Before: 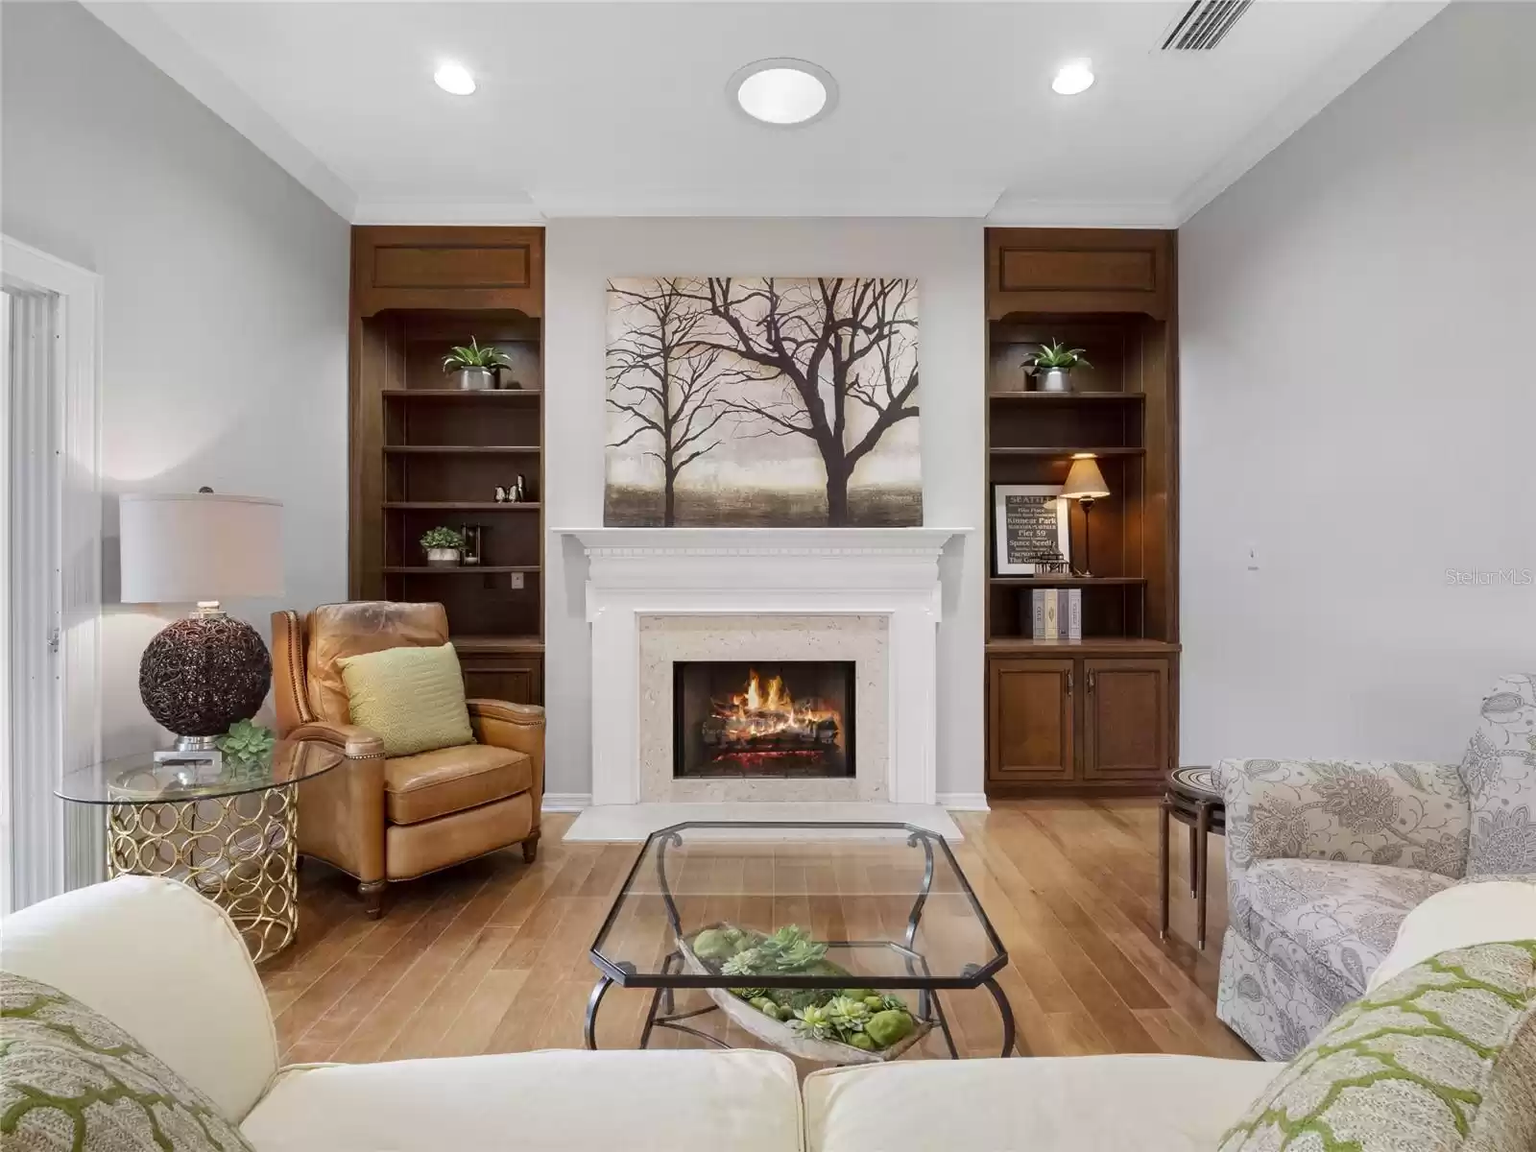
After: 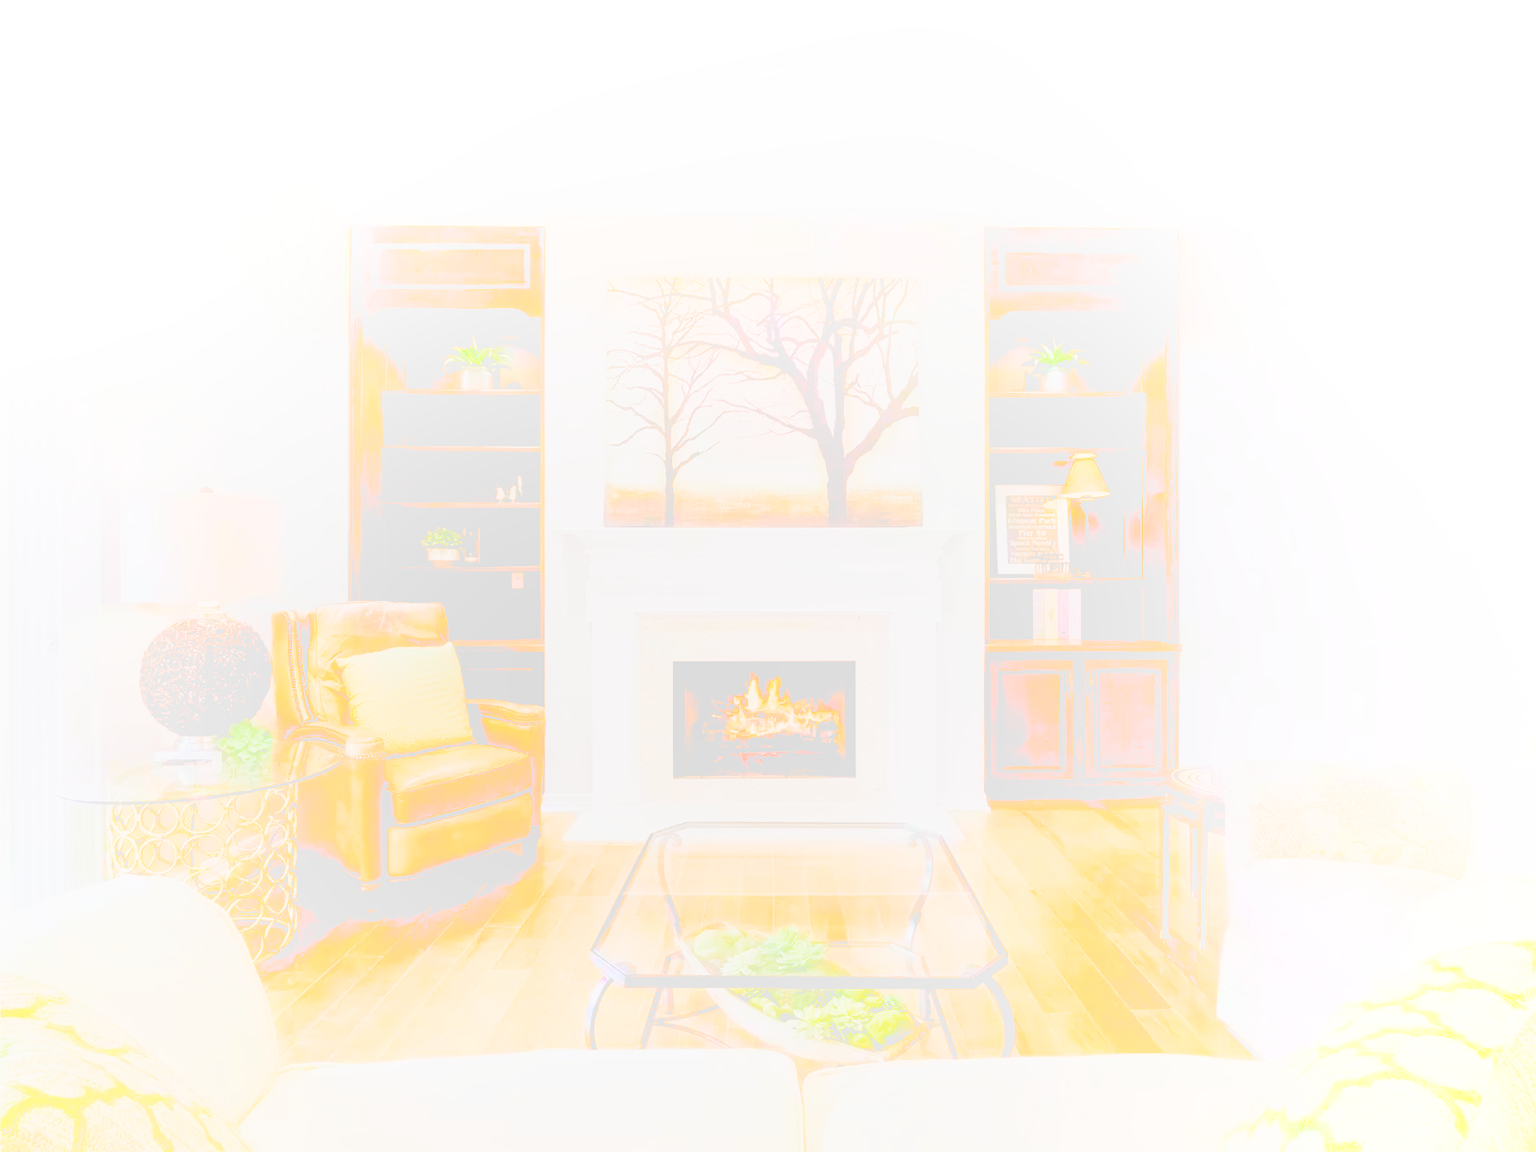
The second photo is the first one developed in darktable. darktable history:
contrast brightness saturation: contrast -0.15, brightness 0.05, saturation -0.12
filmic rgb: black relative exposure -2.85 EV, white relative exposure 4.56 EV, hardness 1.77, contrast 1.25, preserve chrominance no, color science v5 (2021)
tone equalizer: on, module defaults
bloom: size 70%, threshold 25%, strength 70%
color balance rgb: perceptual saturation grading › global saturation 20%, perceptual saturation grading › highlights -50%, perceptual saturation grading › shadows 30%
